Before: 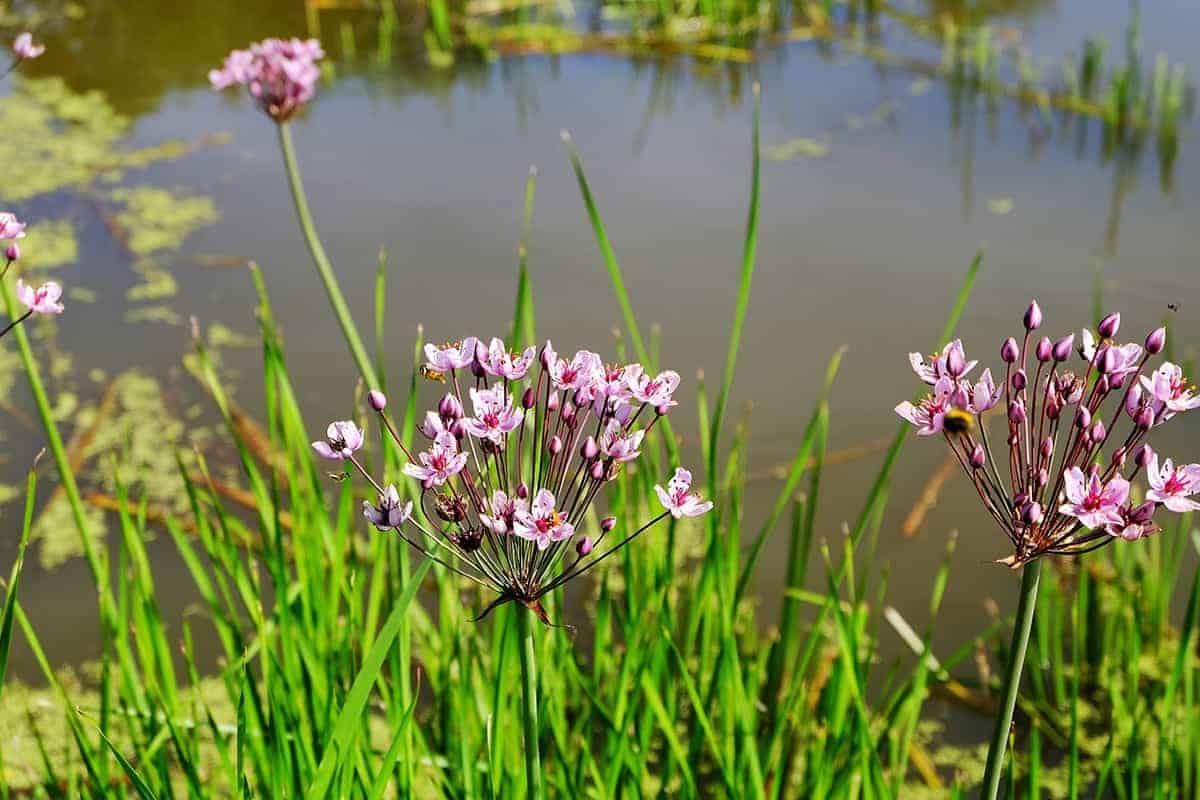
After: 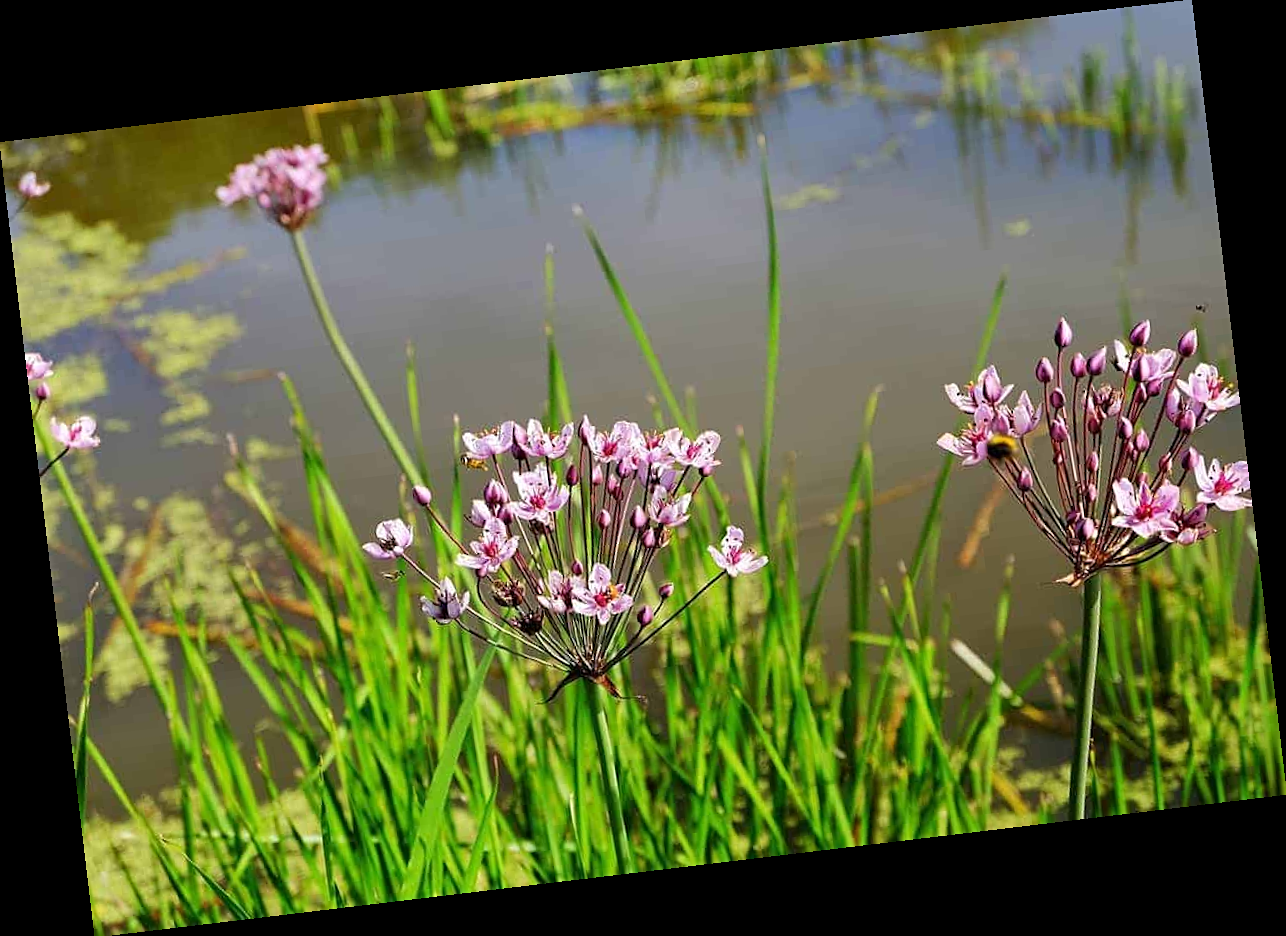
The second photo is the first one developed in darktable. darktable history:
sharpen: amount 0.2
rotate and perspective: rotation -6.83°, automatic cropping off
